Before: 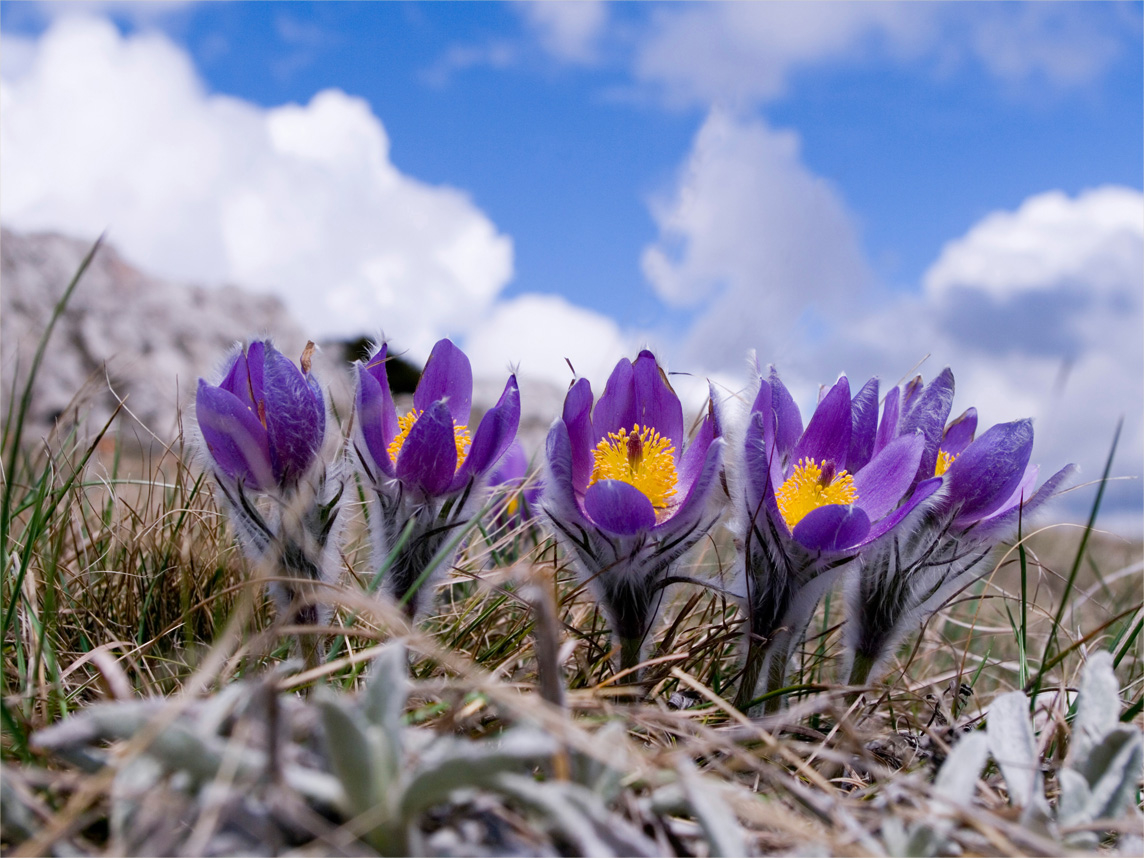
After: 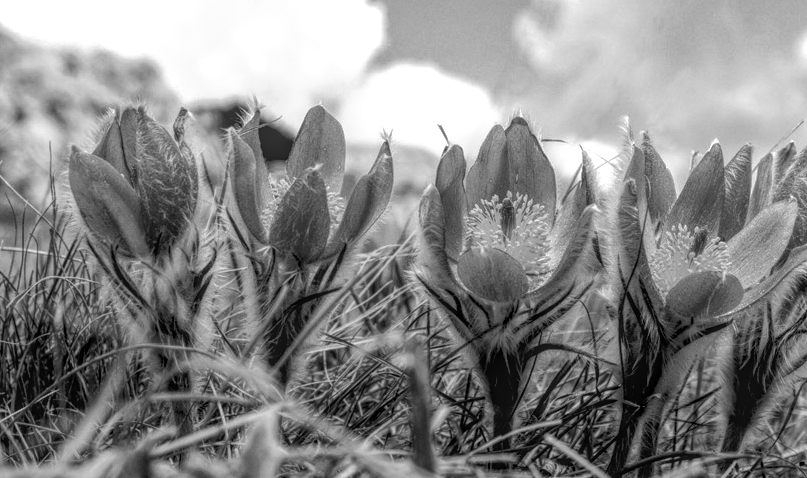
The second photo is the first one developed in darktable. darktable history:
local contrast: highlights 20%, shadows 31%, detail 201%, midtone range 0.2
exposure: black level correction 0.005, exposure 0.004 EV, compensate exposure bias true, compensate highlight preservation false
tone equalizer: -8 EV -0.451 EV, -7 EV -0.369 EV, -6 EV -0.331 EV, -5 EV -0.248 EV, -3 EV 0.255 EV, -2 EV 0.335 EV, -1 EV 0.402 EV, +0 EV 0.39 EV, edges refinement/feathering 500, mask exposure compensation -1.57 EV, preserve details no
contrast brightness saturation: saturation 0.503
shadows and highlights: soften with gaussian
color calibration: output gray [0.22, 0.42, 0.37, 0], illuminant same as pipeline (D50), adaptation none (bypass), x 0.332, y 0.334, temperature 5019.86 K
crop: left 11.139%, top 27.238%, right 18.268%, bottom 17.013%
